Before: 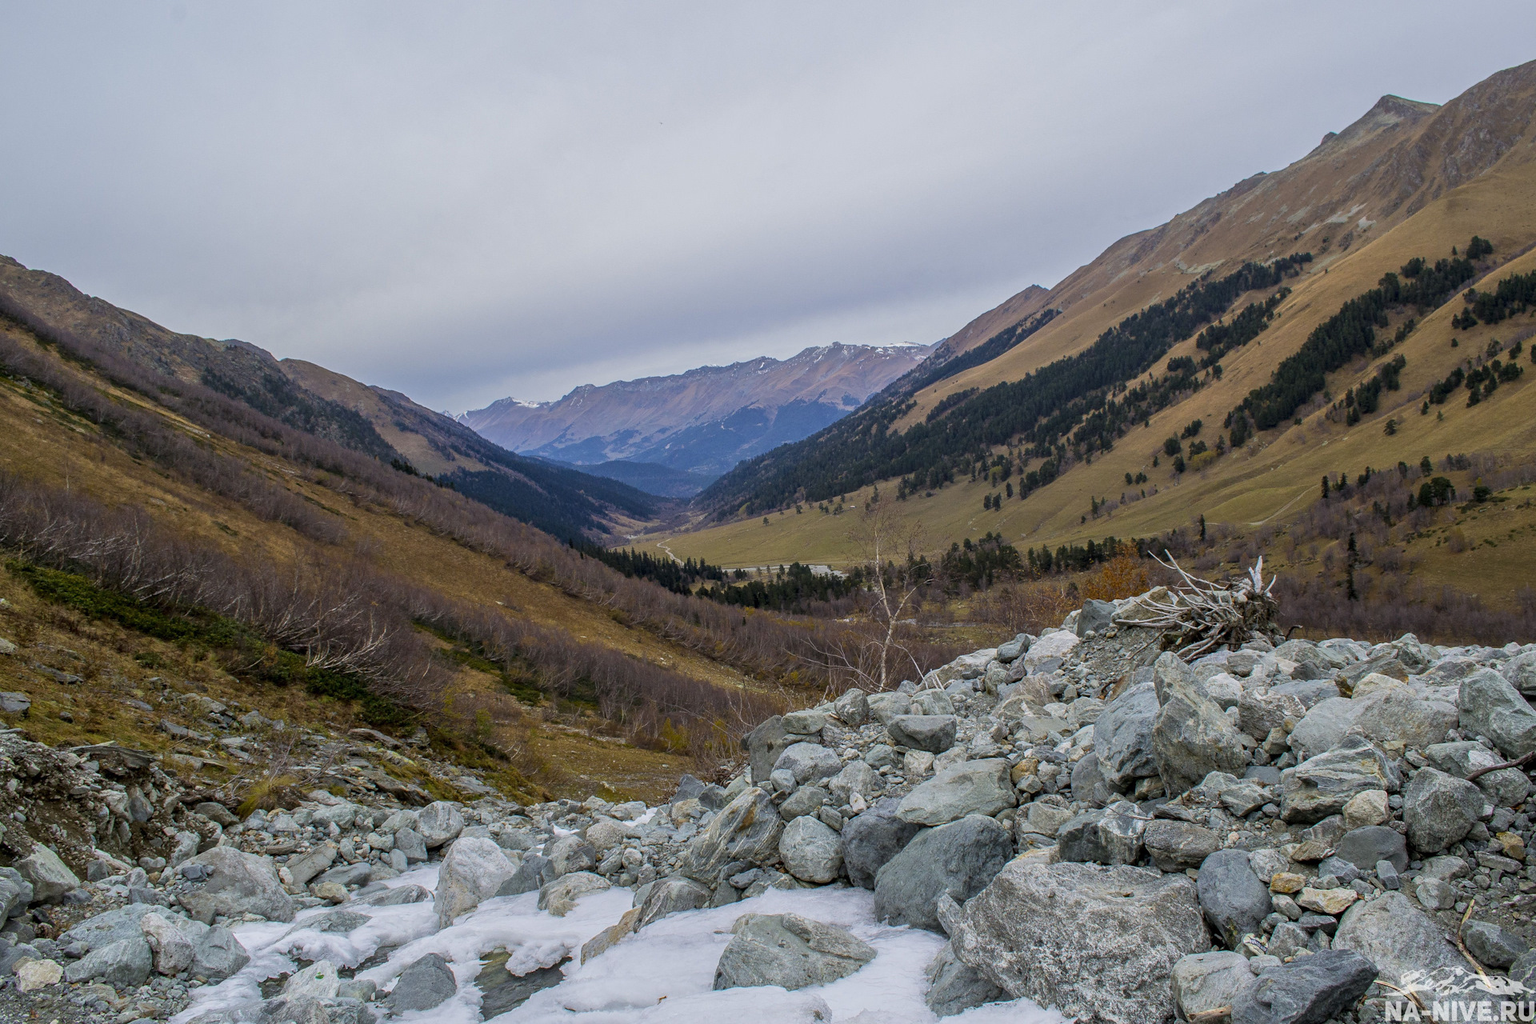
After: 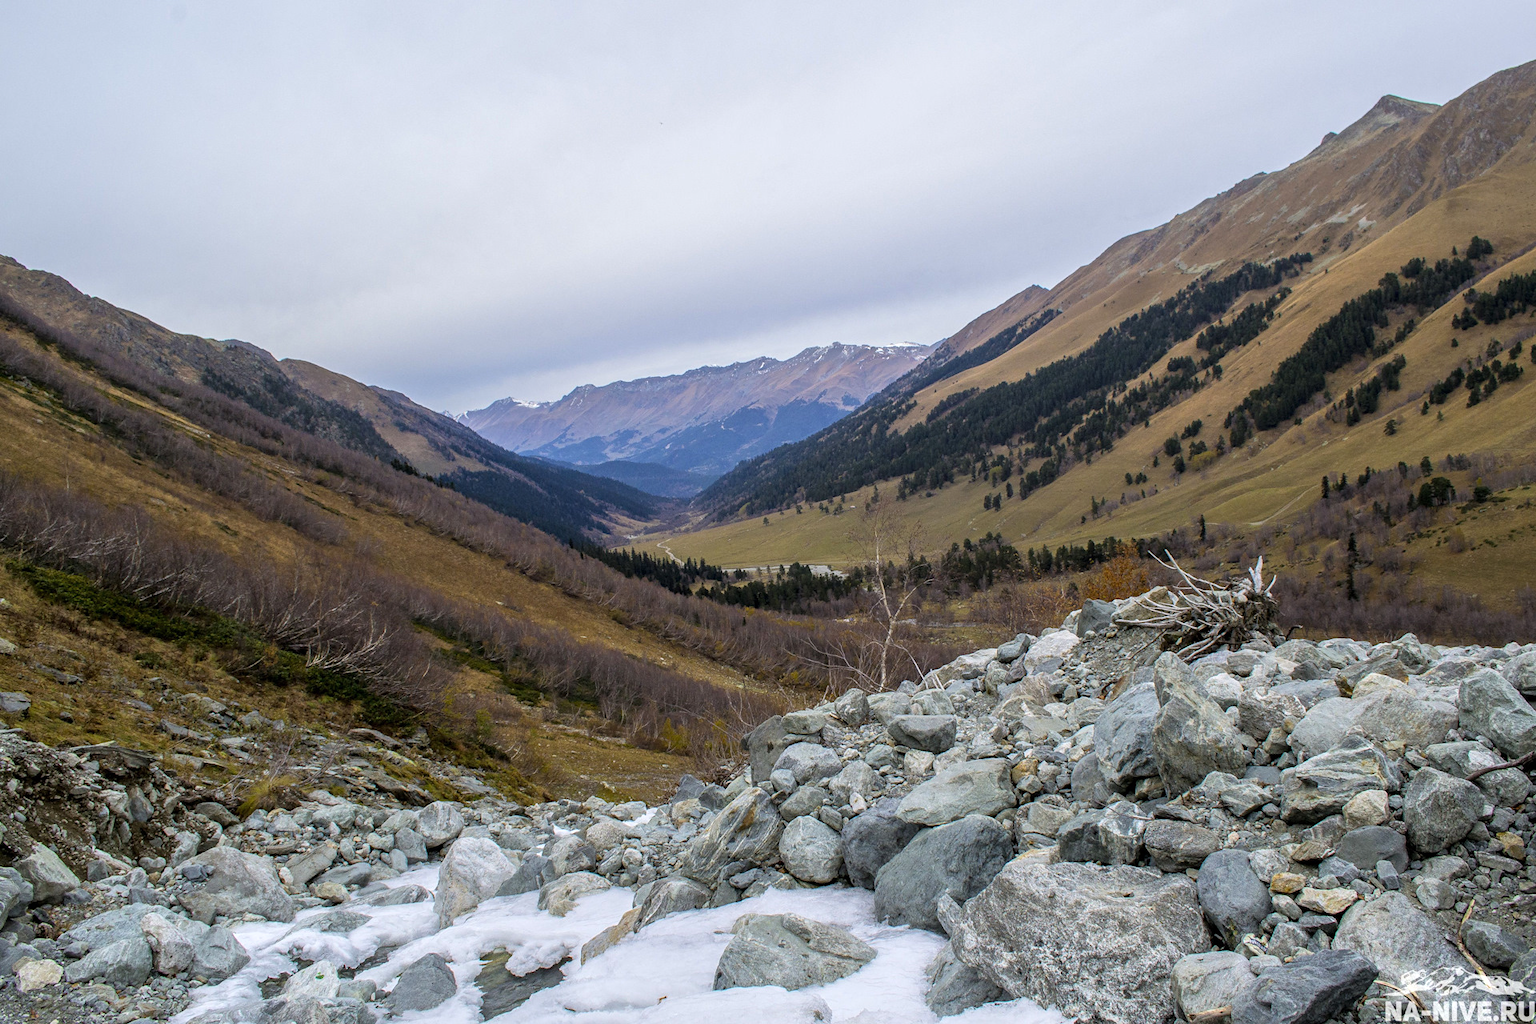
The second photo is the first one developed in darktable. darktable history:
tone equalizer: -8 EV -0.399 EV, -7 EV -0.375 EV, -6 EV -0.316 EV, -5 EV -0.207 EV, -3 EV 0.21 EV, -2 EV 0.313 EV, -1 EV 0.409 EV, +0 EV 0.399 EV
